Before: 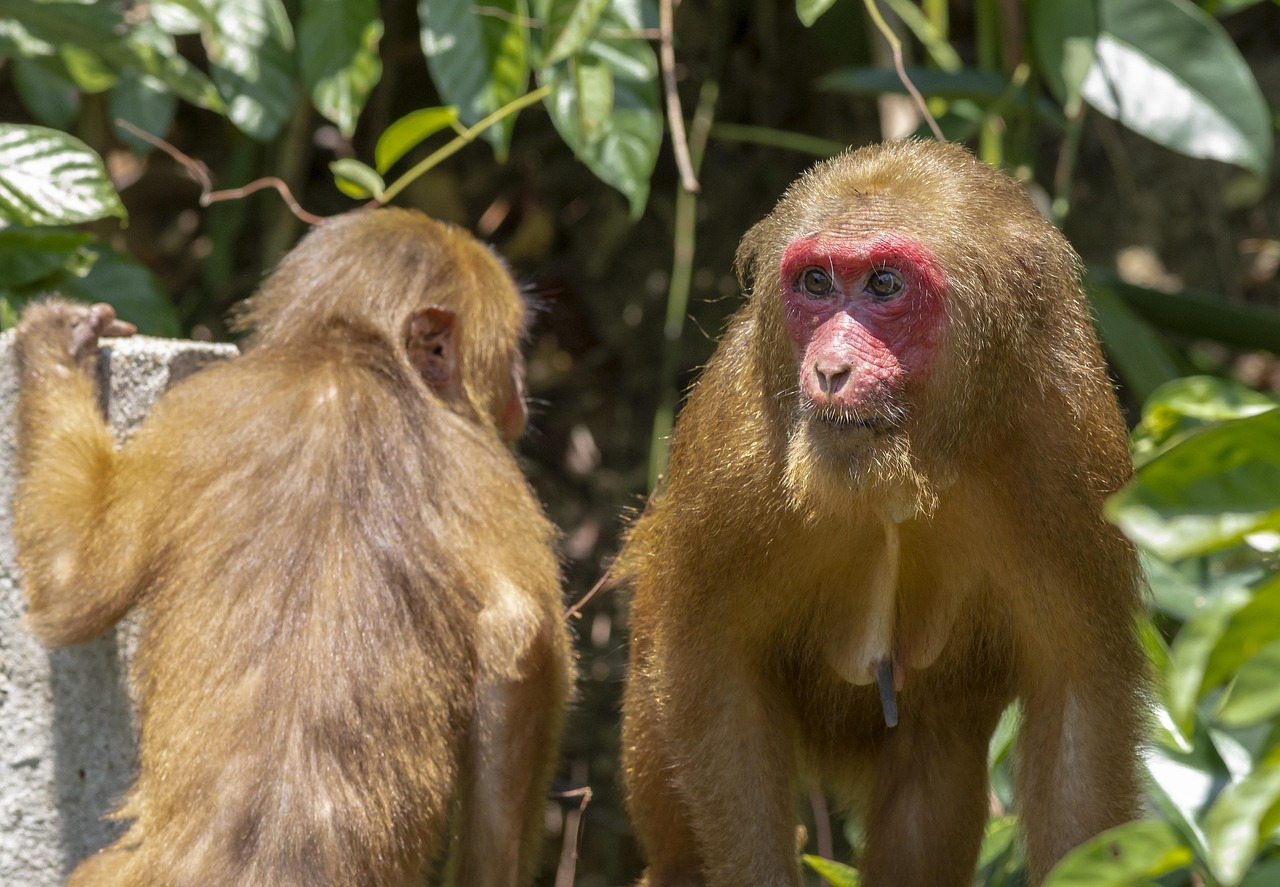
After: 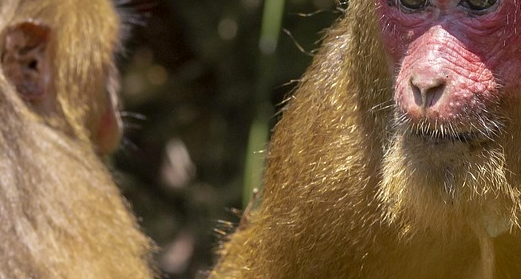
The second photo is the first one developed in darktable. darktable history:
exposure: black level correction 0.002, compensate highlight preservation false
crop: left 31.702%, top 32.27%, right 27.523%, bottom 36.169%
